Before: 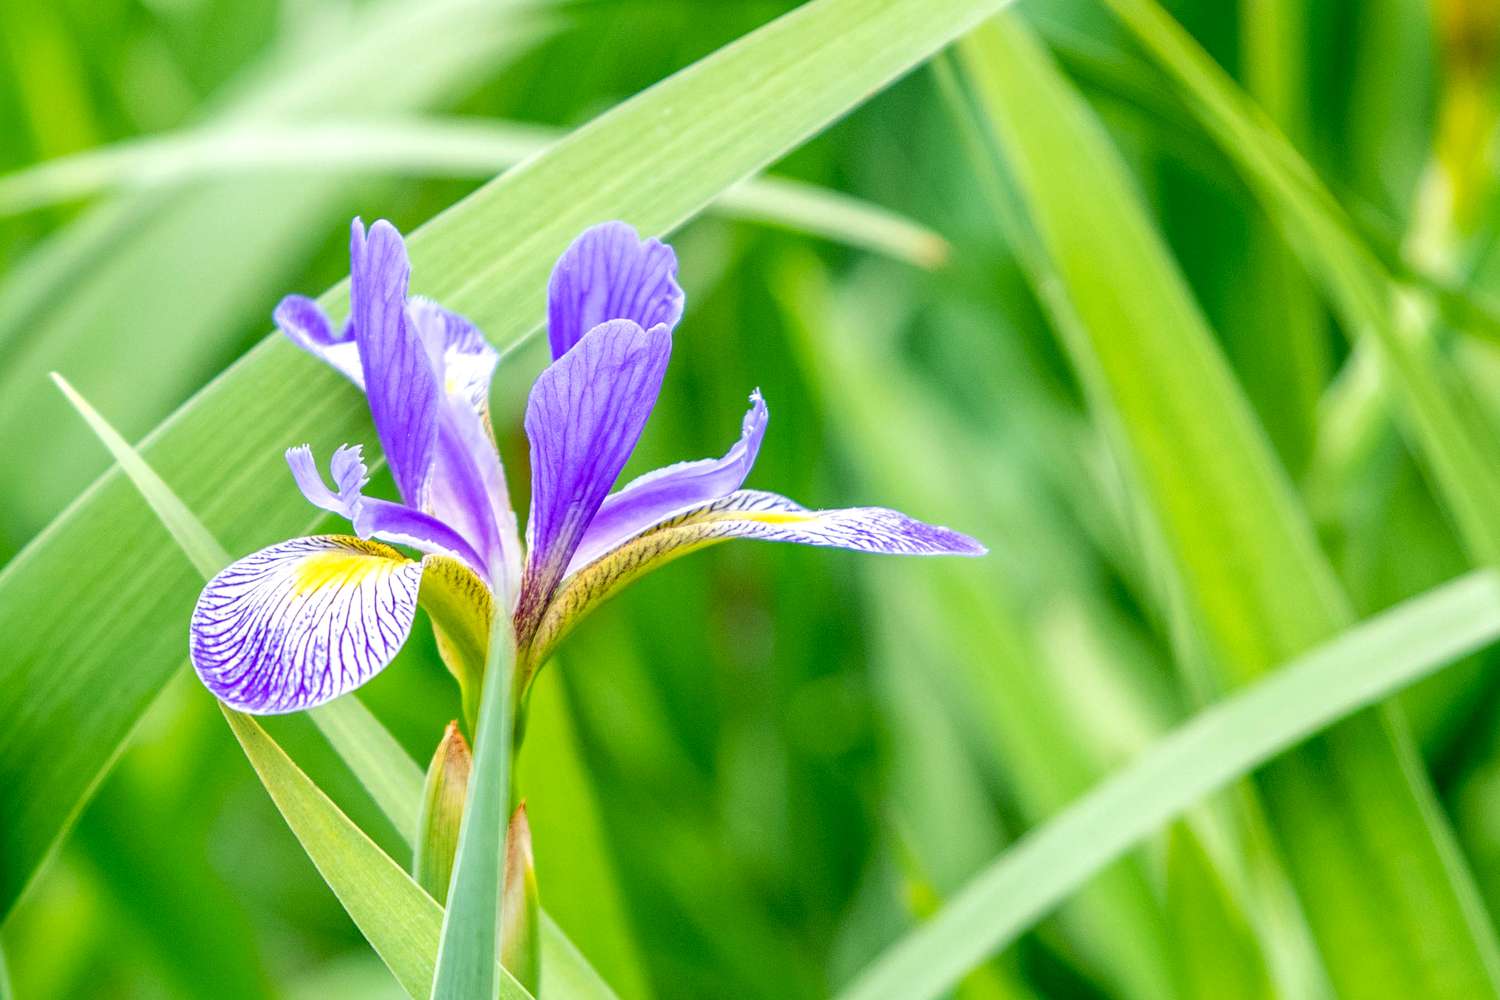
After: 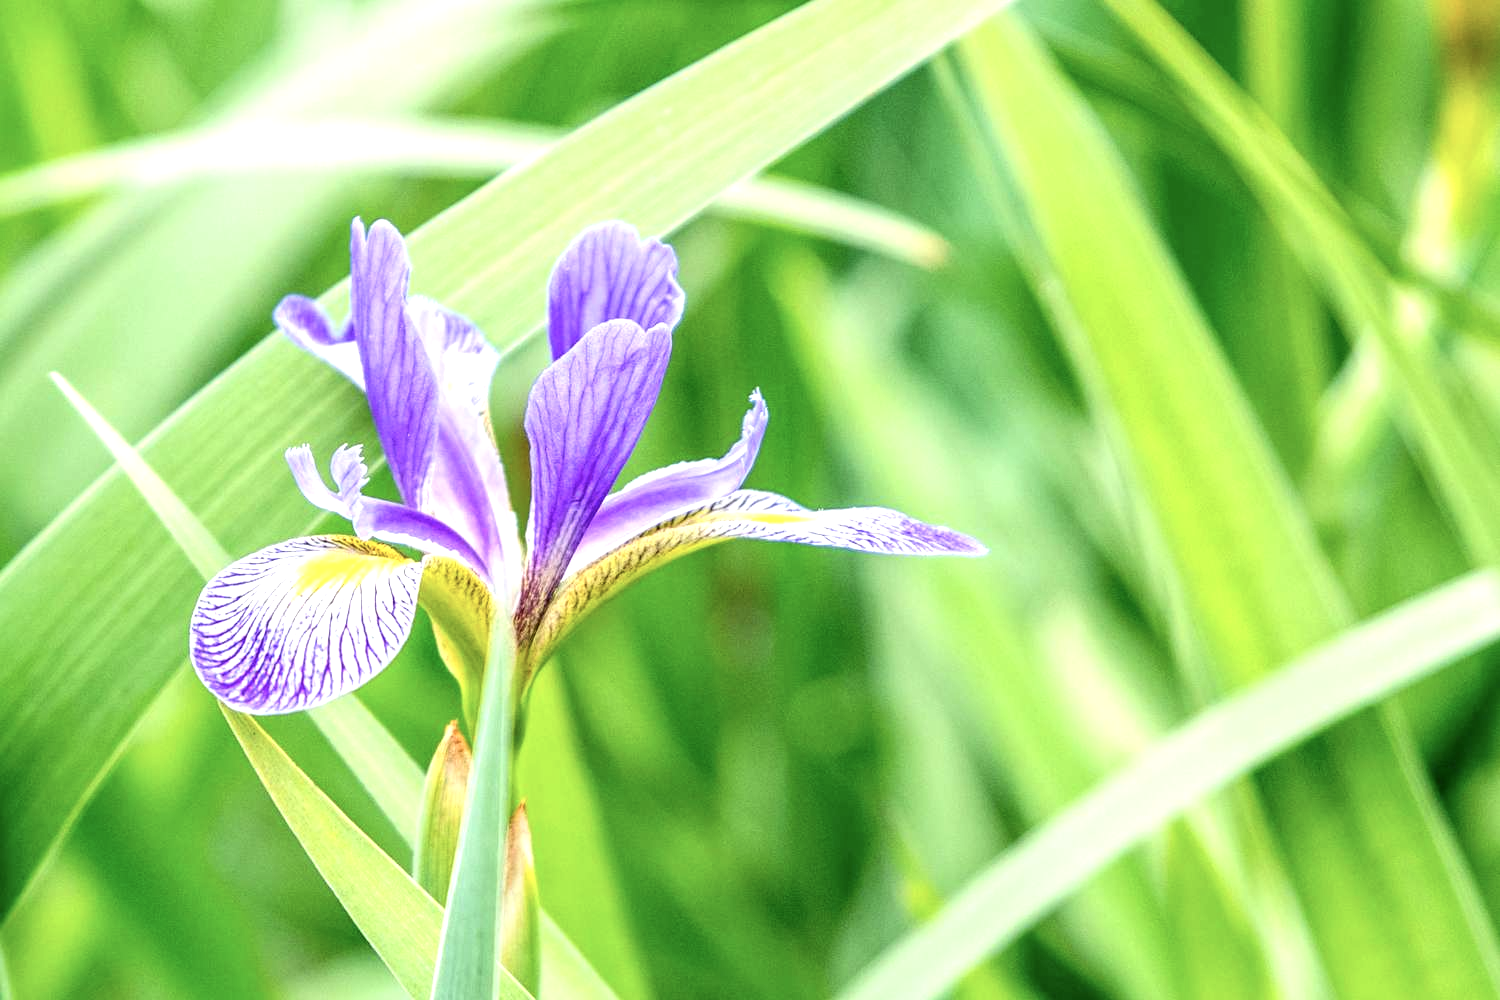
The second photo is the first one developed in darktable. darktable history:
exposure: black level correction 0, exposure 0.499 EV, compensate highlight preservation false
local contrast: highlights 104%, shadows 102%, detail 119%, midtone range 0.2
contrast brightness saturation: contrast 0.114, saturation -0.166
